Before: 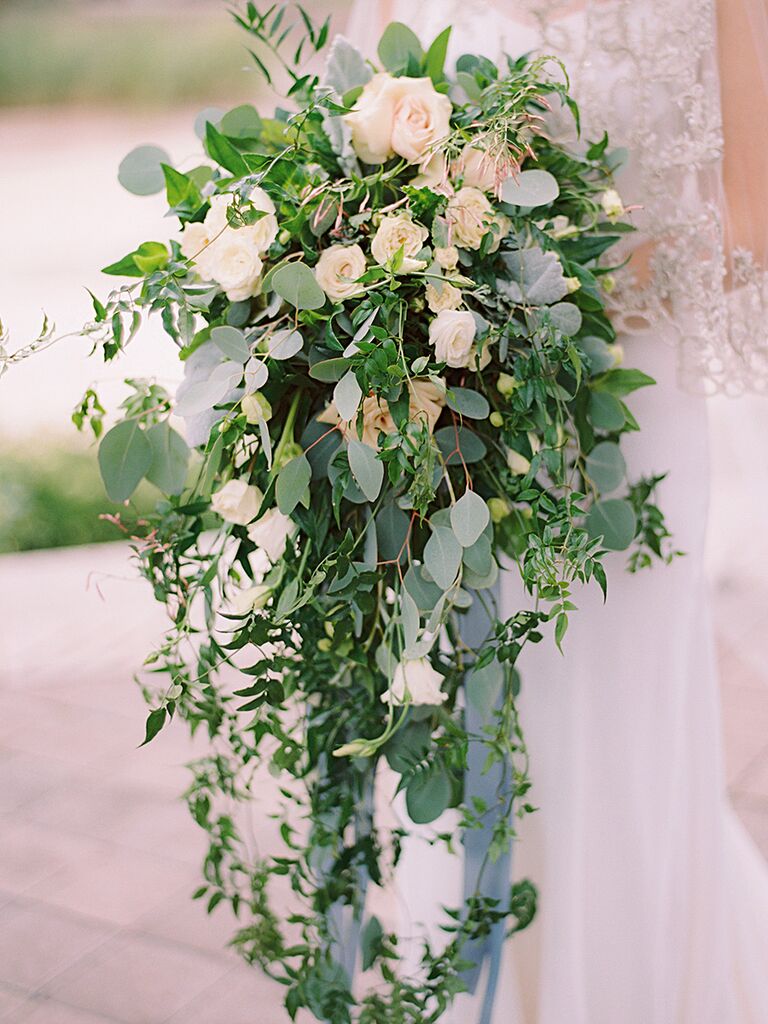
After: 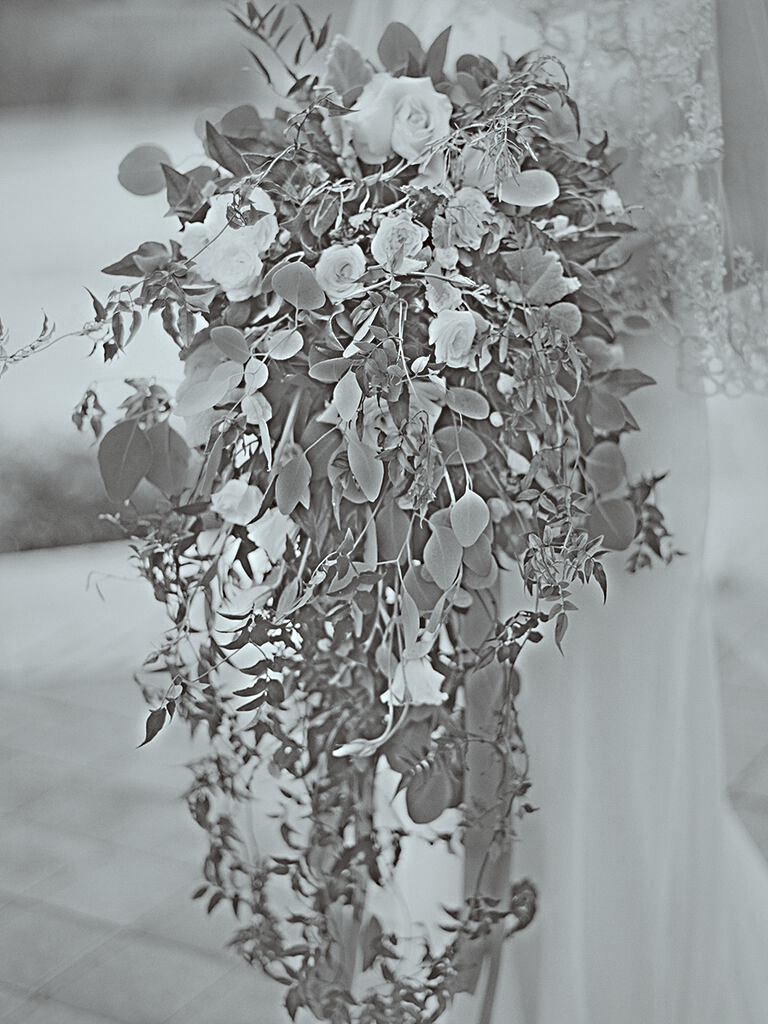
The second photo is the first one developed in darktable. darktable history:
color correction: highlights a* -4.98, highlights b* -3.76, shadows a* 3.83, shadows b* 4.08
highpass: sharpness 25.84%, contrast boost 14.94%
exposure: black level correction 0.001, exposure 1.822 EV, compensate exposure bias true, compensate highlight preservation false
local contrast: mode bilateral grid, contrast 25, coarseness 60, detail 151%, midtone range 0.2
